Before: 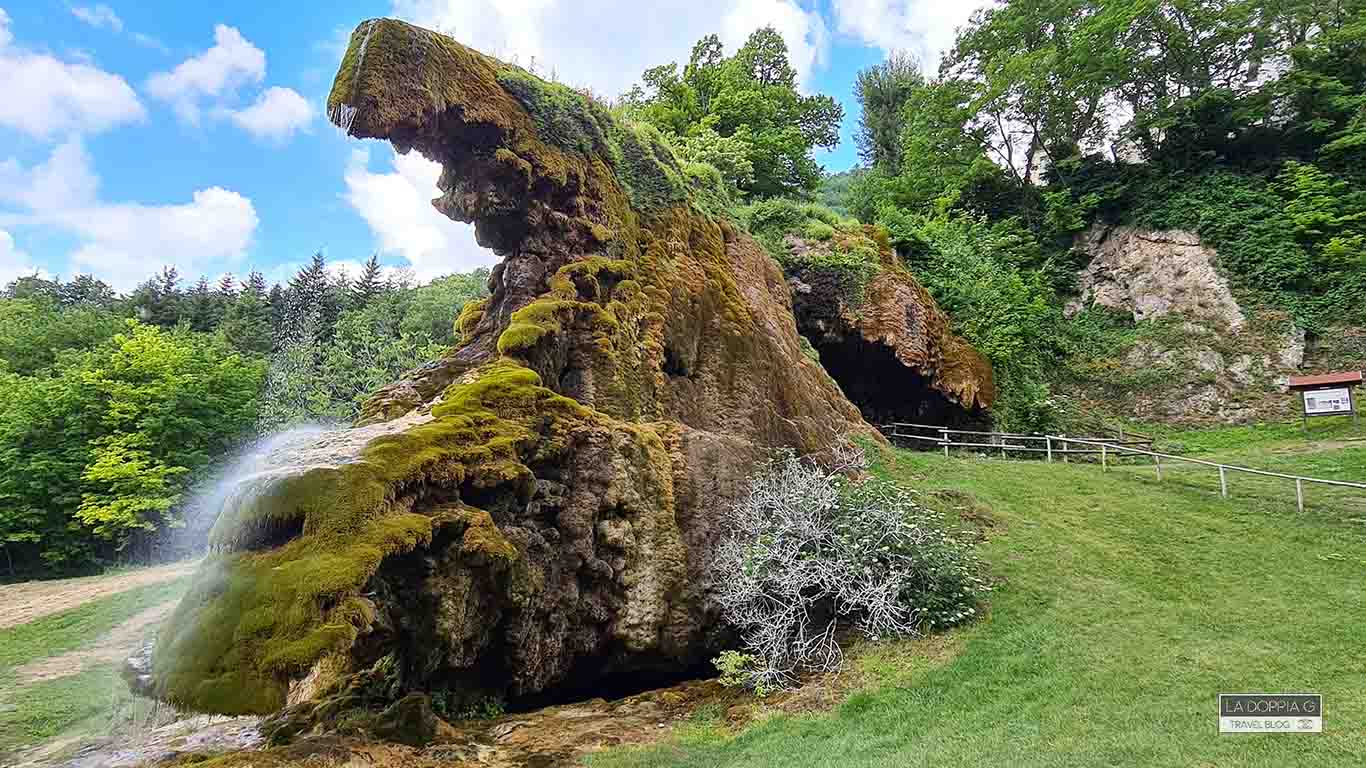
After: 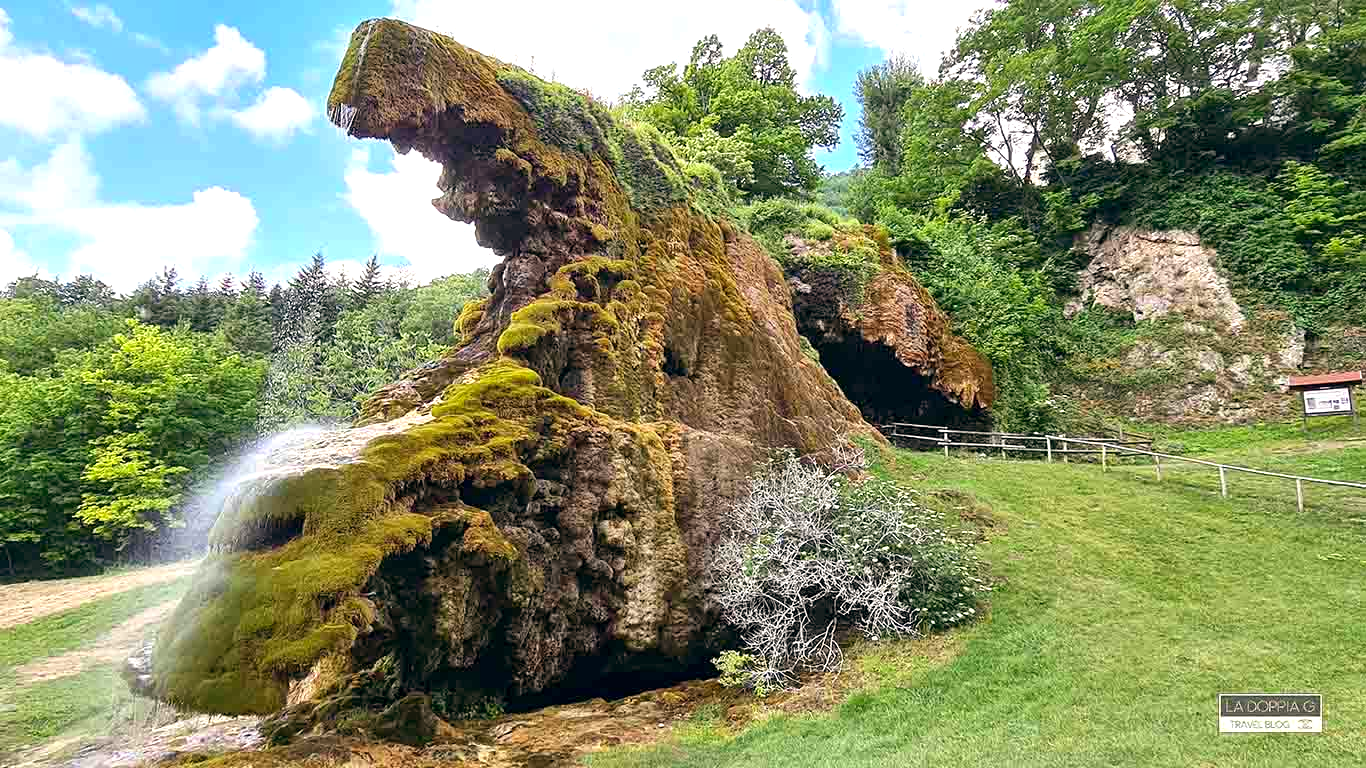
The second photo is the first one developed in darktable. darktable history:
exposure: black level correction 0.001, exposure 0.5 EV, compensate exposure bias true, compensate highlight preservation false
color balance: lift [1, 0.998, 1.001, 1.002], gamma [1, 1.02, 1, 0.98], gain [1, 1.02, 1.003, 0.98]
white balance: red 1.009, blue 0.985
